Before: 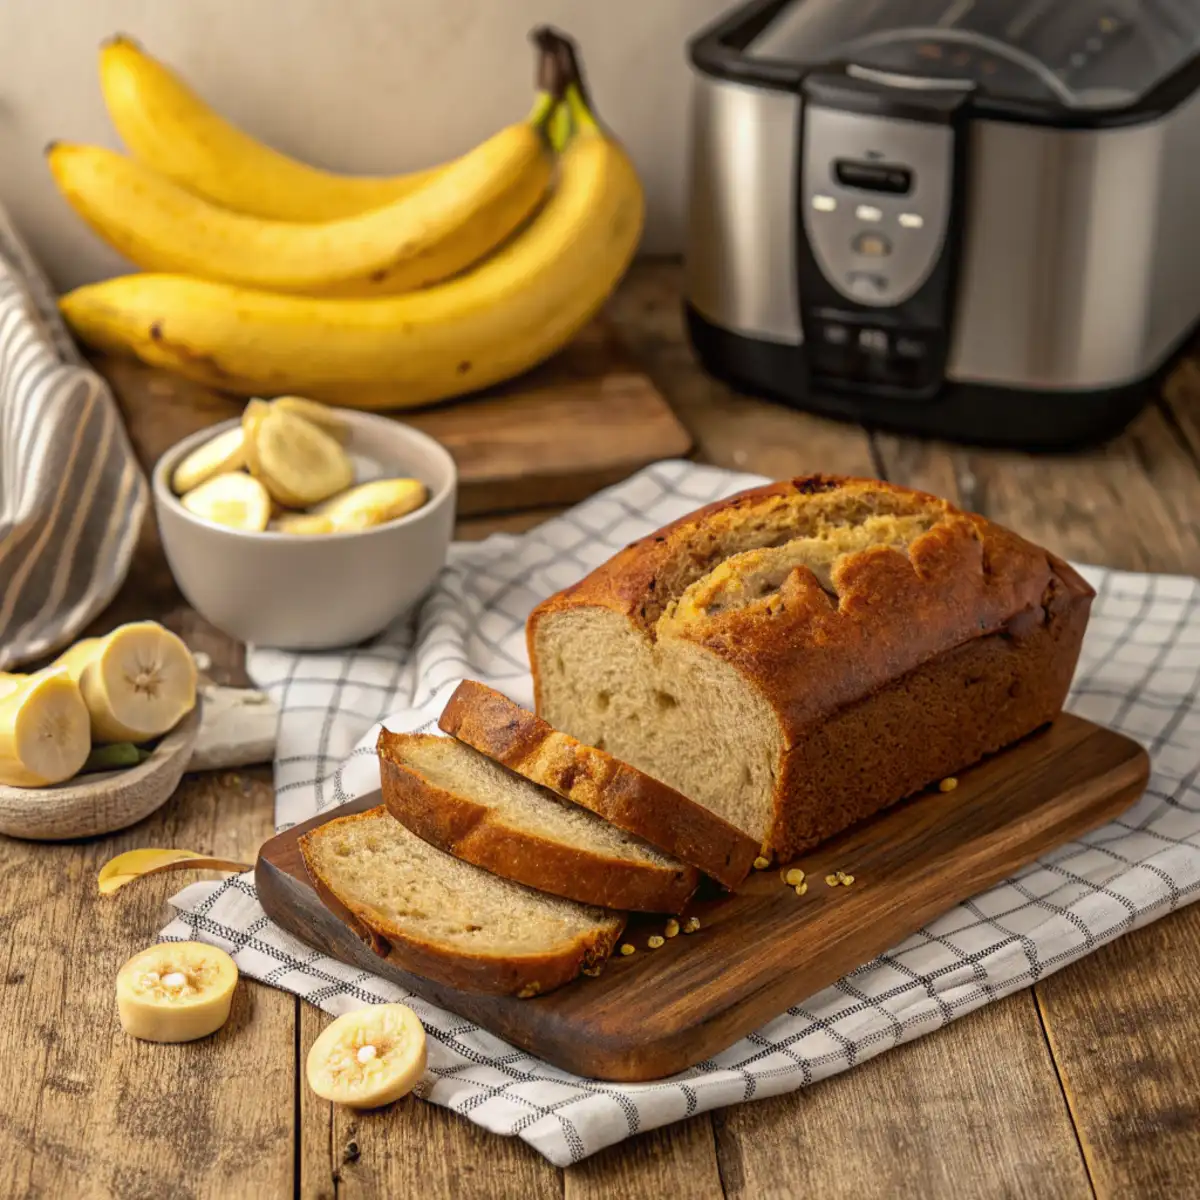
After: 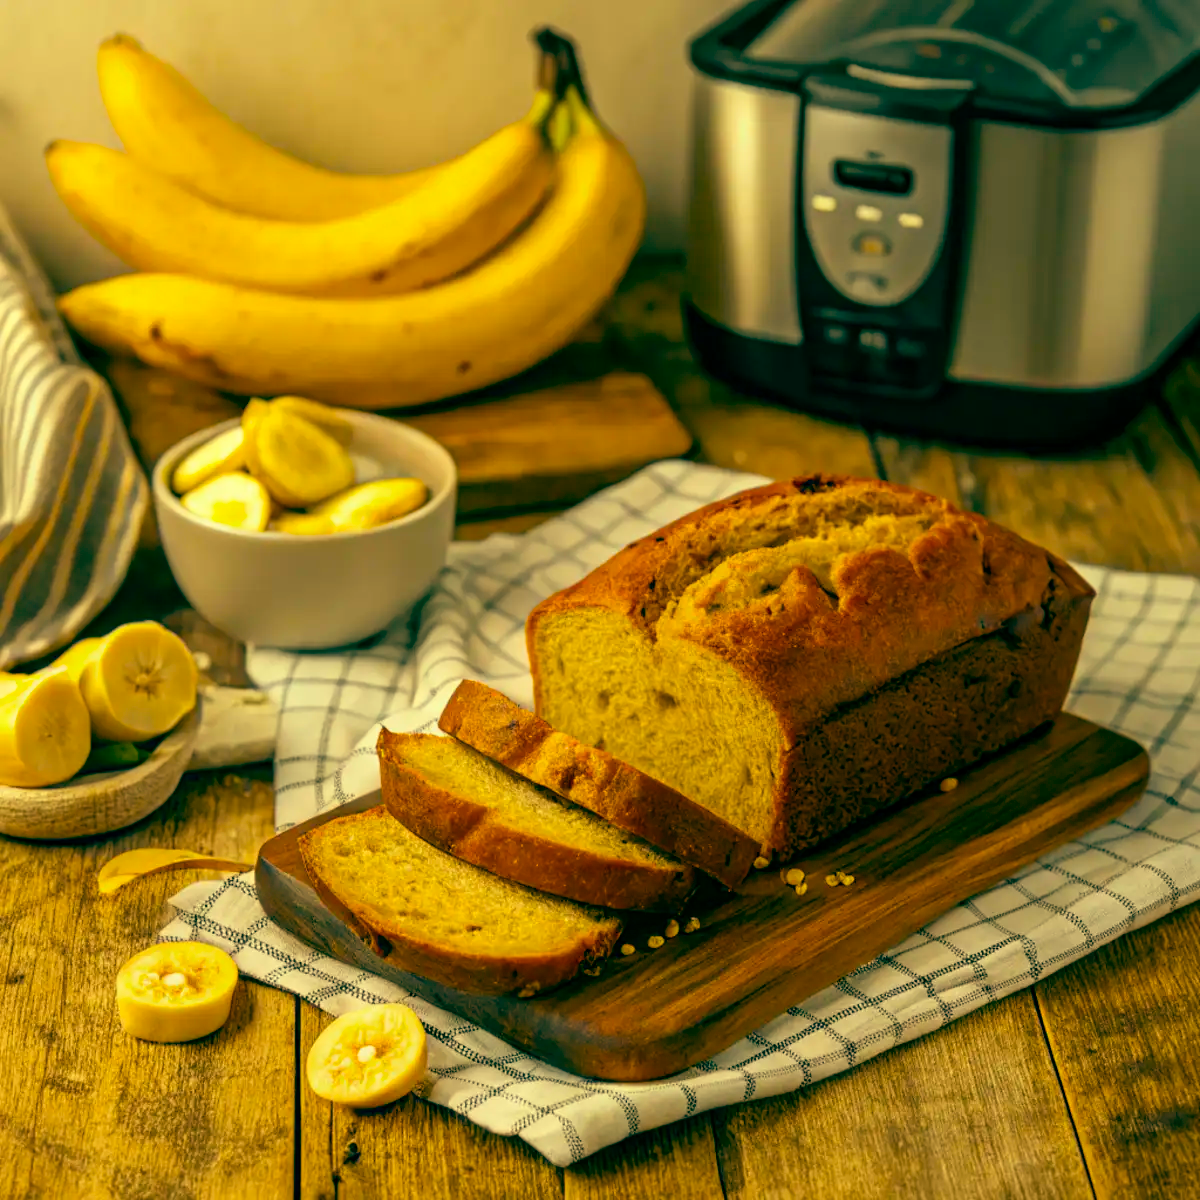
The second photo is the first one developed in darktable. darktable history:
color balance rgb: linear chroma grading › global chroma 15%, perceptual saturation grading › global saturation 30%
color balance: mode lift, gamma, gain (sRGB), lift [1, 0.69, 1, 1], gamma [1, 1.482, 1, 1], gain [1, 1, 1, 0.802]
